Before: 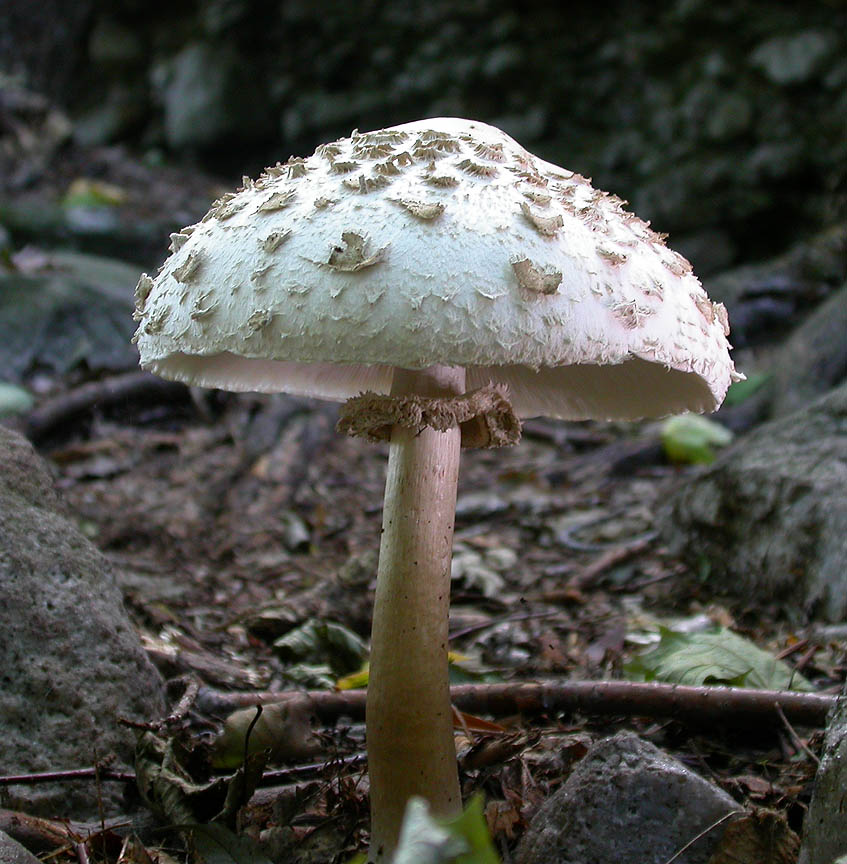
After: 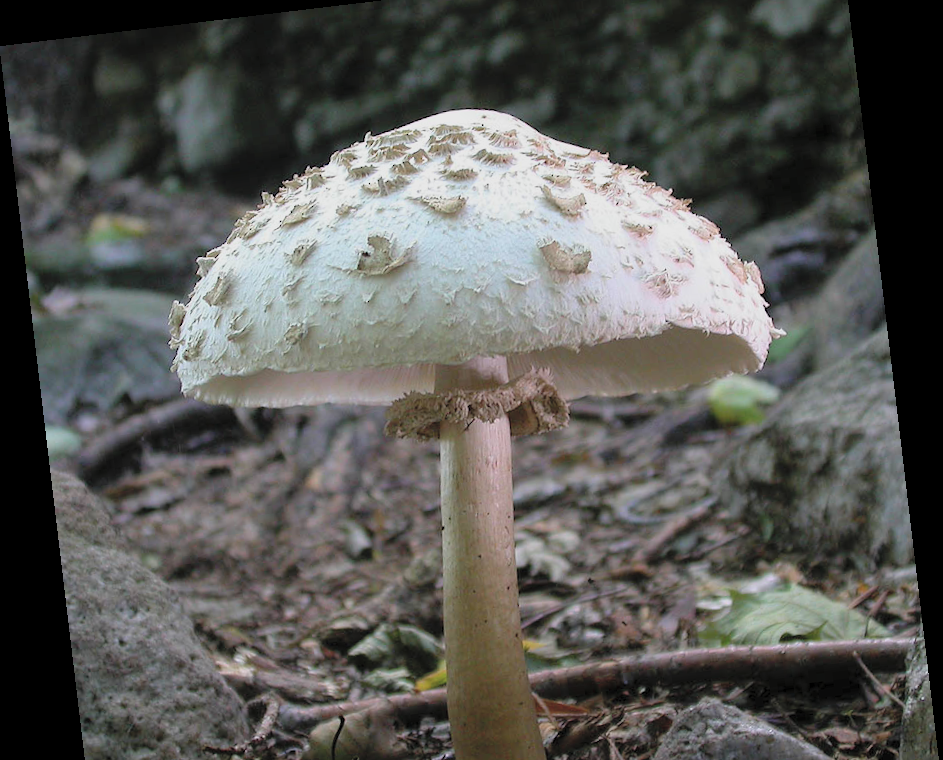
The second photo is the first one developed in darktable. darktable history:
contrast brightness saturation: brightness 0.28
crop and rotate: top 5.667%, bottom 14.937%
rotate and perspective: rotation -6.83°, automatic cropping off
exposure: exposure -0.492 EV, compensate highlight preservation false
tone equalizer: -8 EV 0.06 EV, smoothing diameter 25%, edges refinement/feathering 10, preserve details guided filter
